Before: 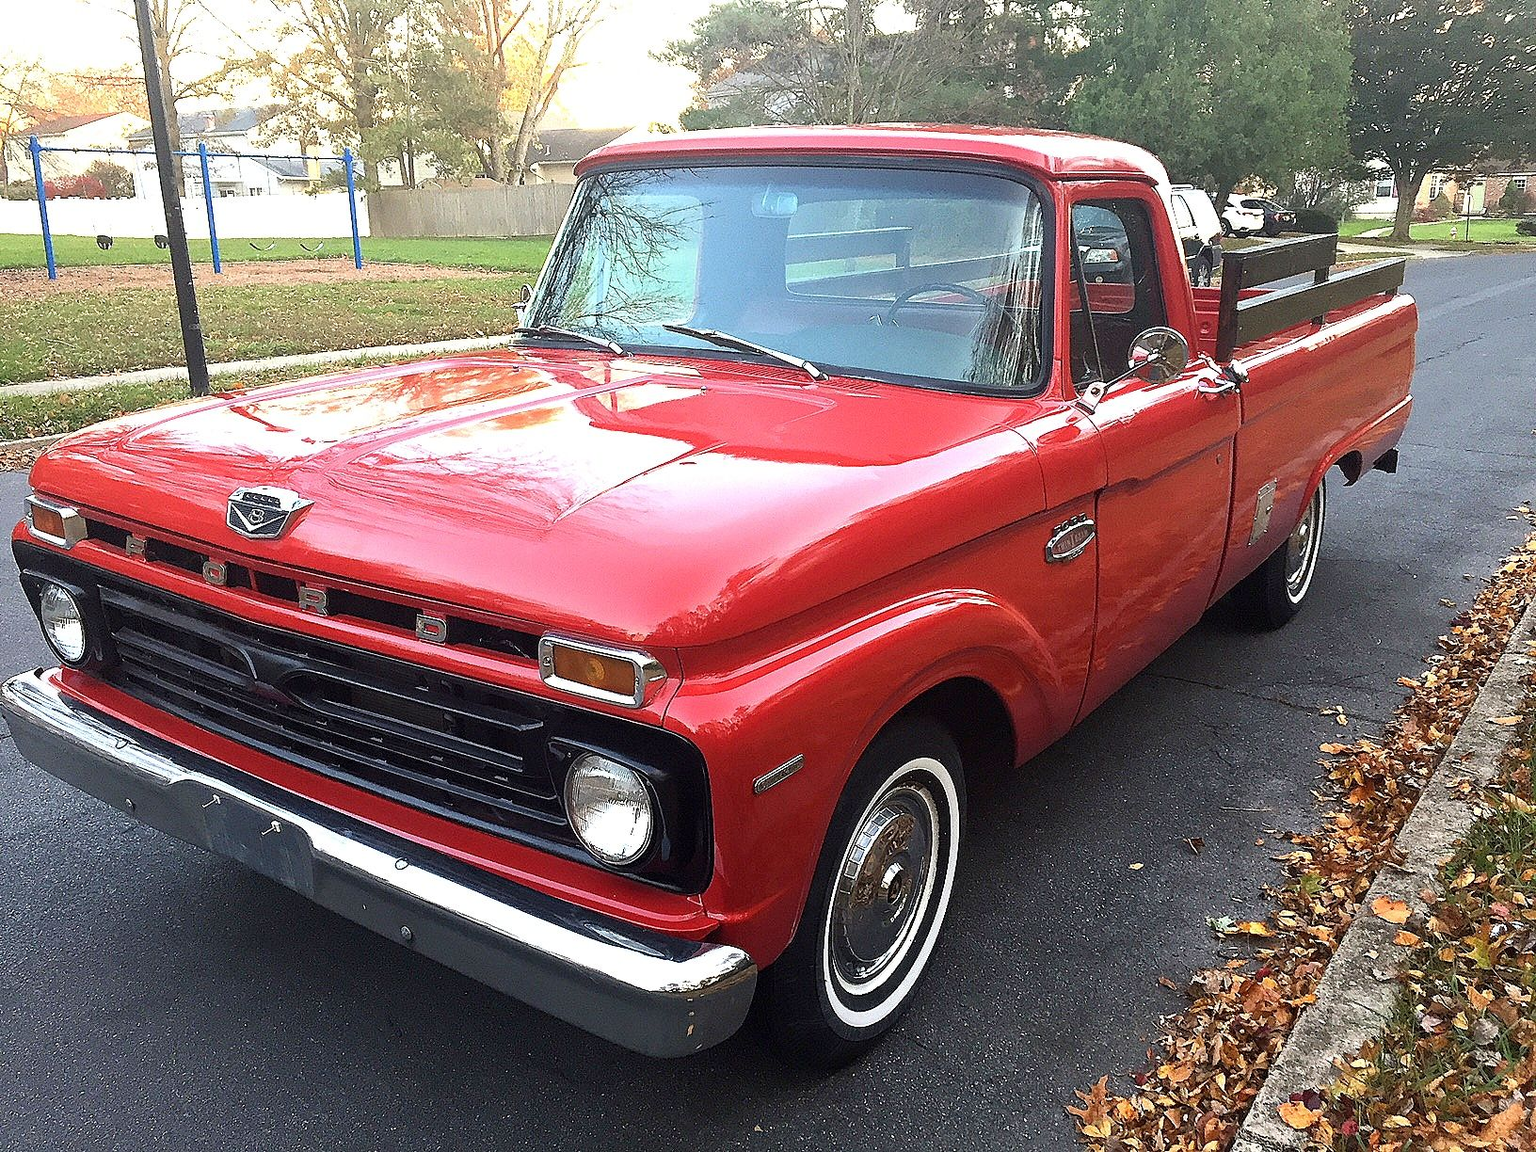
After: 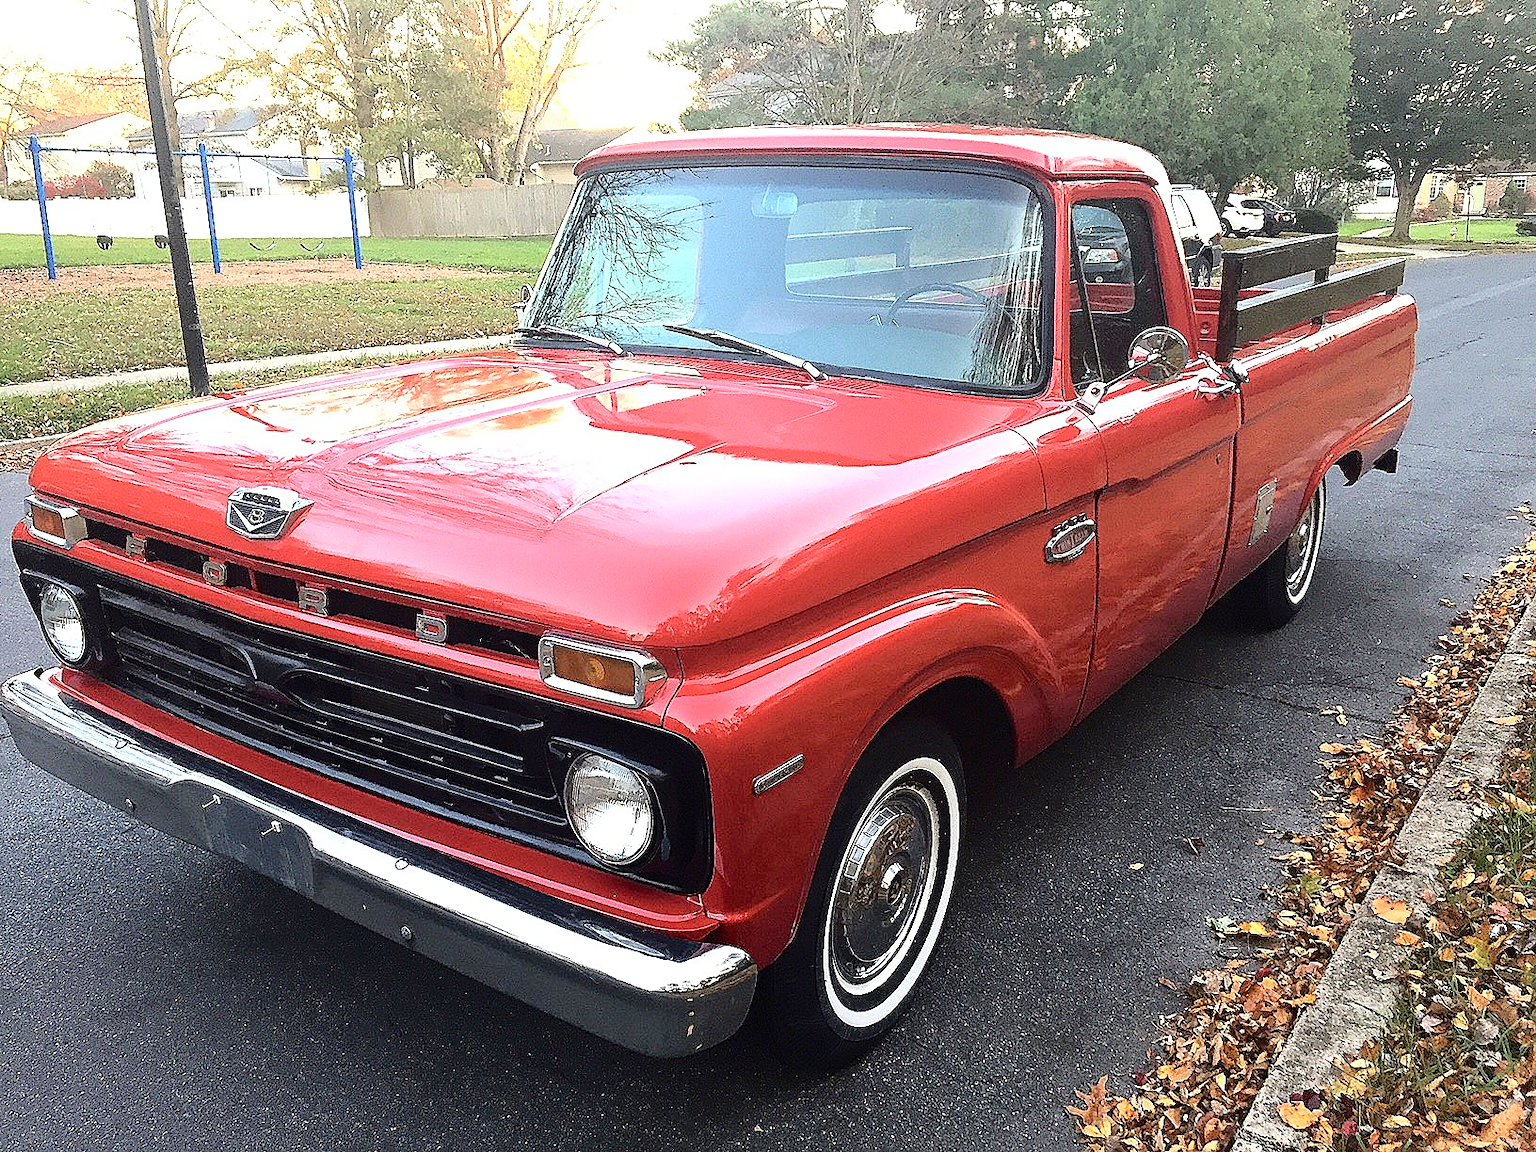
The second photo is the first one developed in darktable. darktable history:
sharpen: amount 0.217
tone curve: curves: ch0 [(0, 0) (0.003, 0.015) (0.011, 0.019) (0.025, 0.027) (0.044, 0.041) (0.069, 0.055) (0.1, 0.079) (0.136, 0.099) (0.177, 0.149) (0.224, 0.216) (0.277, 0.292) (0.335, 0.383) (0.399, 0.474) (0.468, 0.556) (0.543, 0.632) (0.623, 0.711) (0.709, 0.789) (0.801, 0.871) (0.898, 0.944) (1, 1)], color space Lab, independent channels, preserve colors none
